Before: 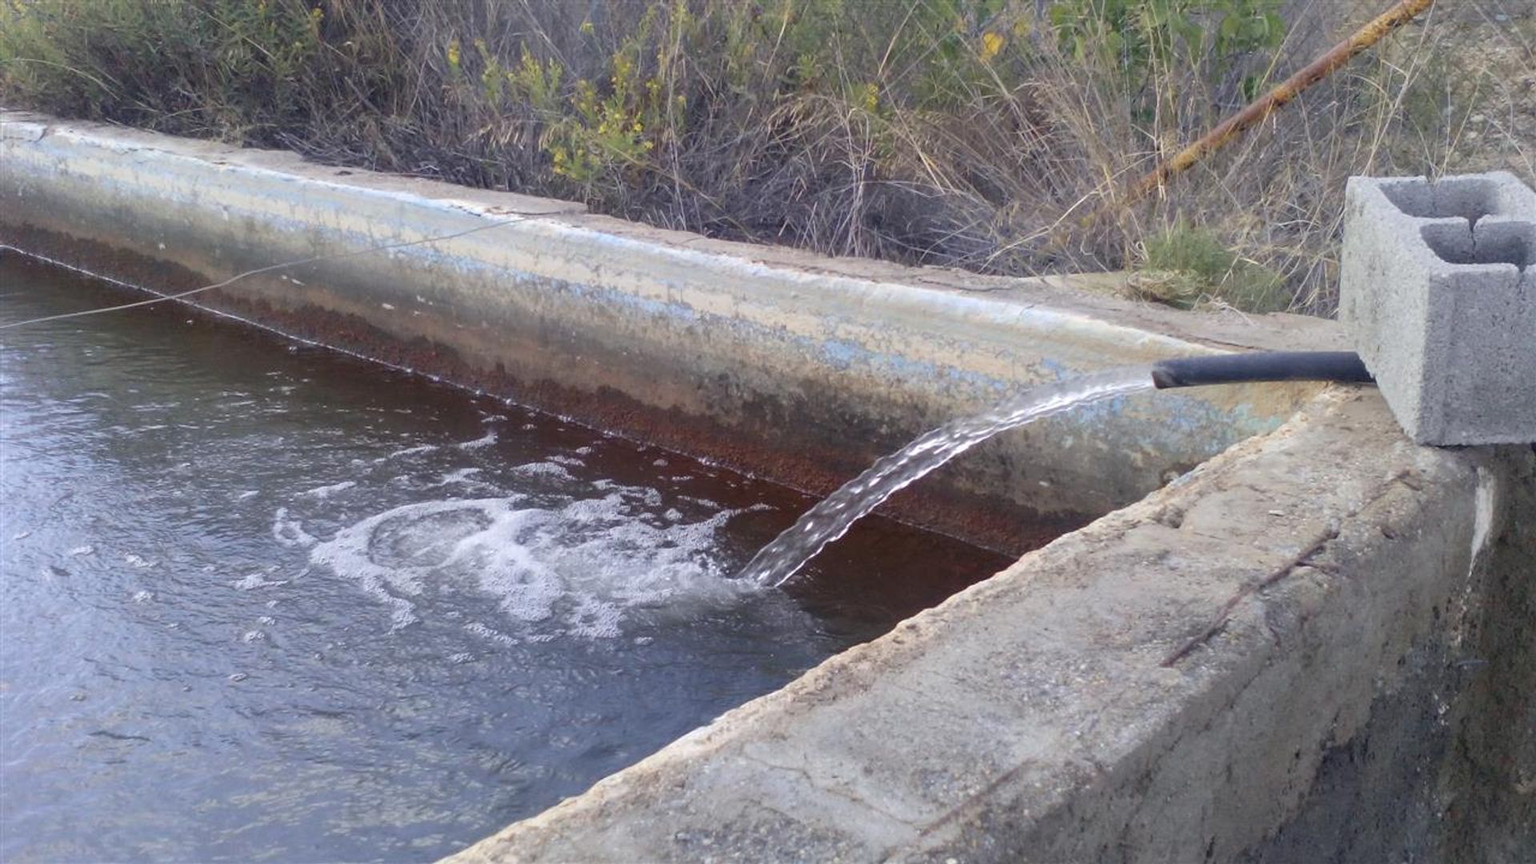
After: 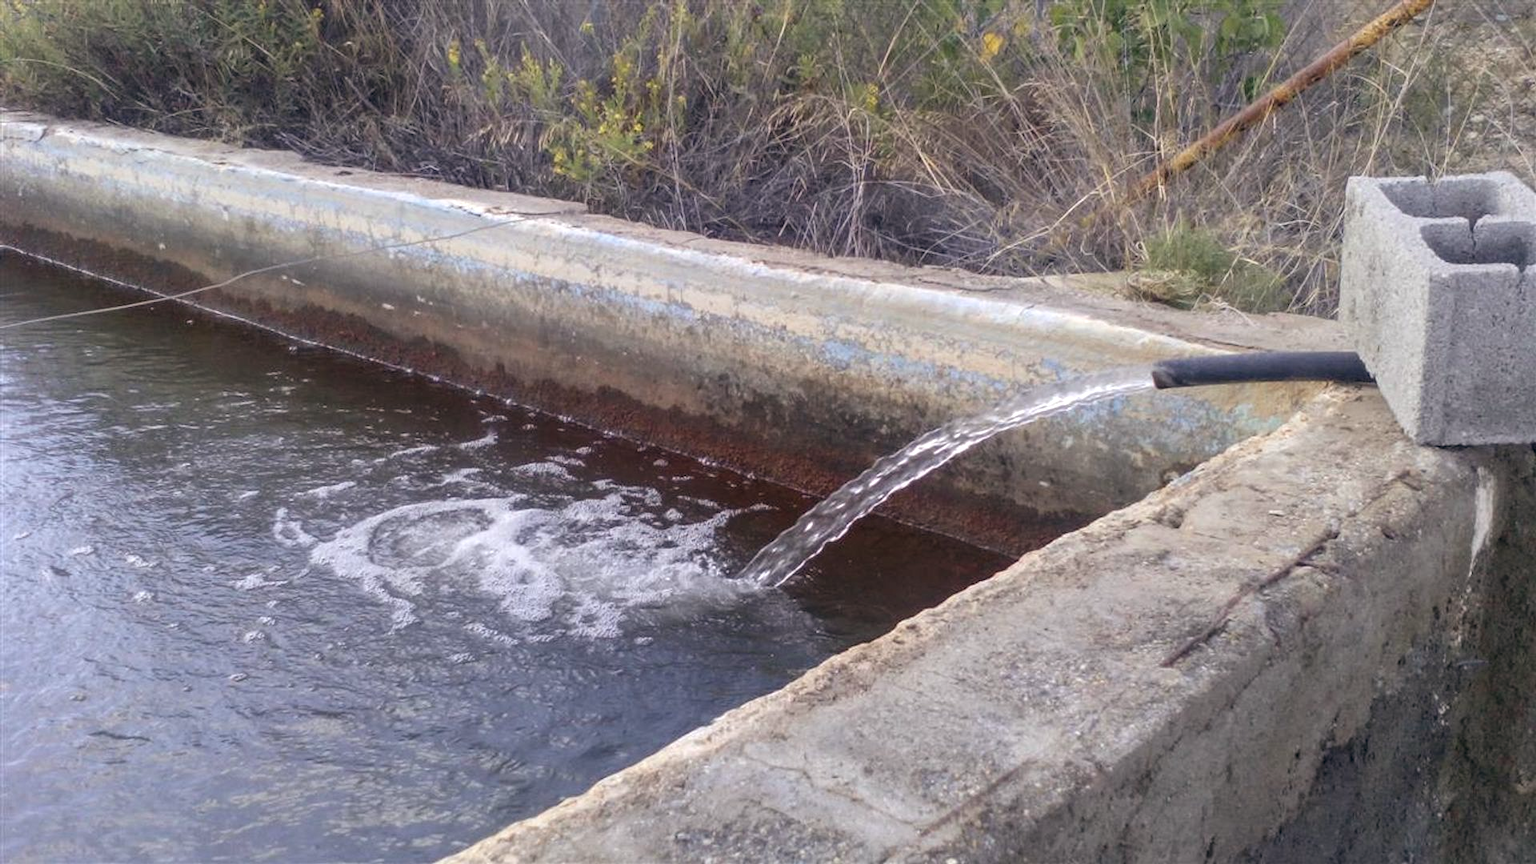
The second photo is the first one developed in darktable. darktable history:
local contrast: on, module defaults
color balance: lift [1, 0.998, 1.001, 1.002], gamma [1, 1.02, 1, 0.98], gain [1, 1.02, 1.003, 0.98]
